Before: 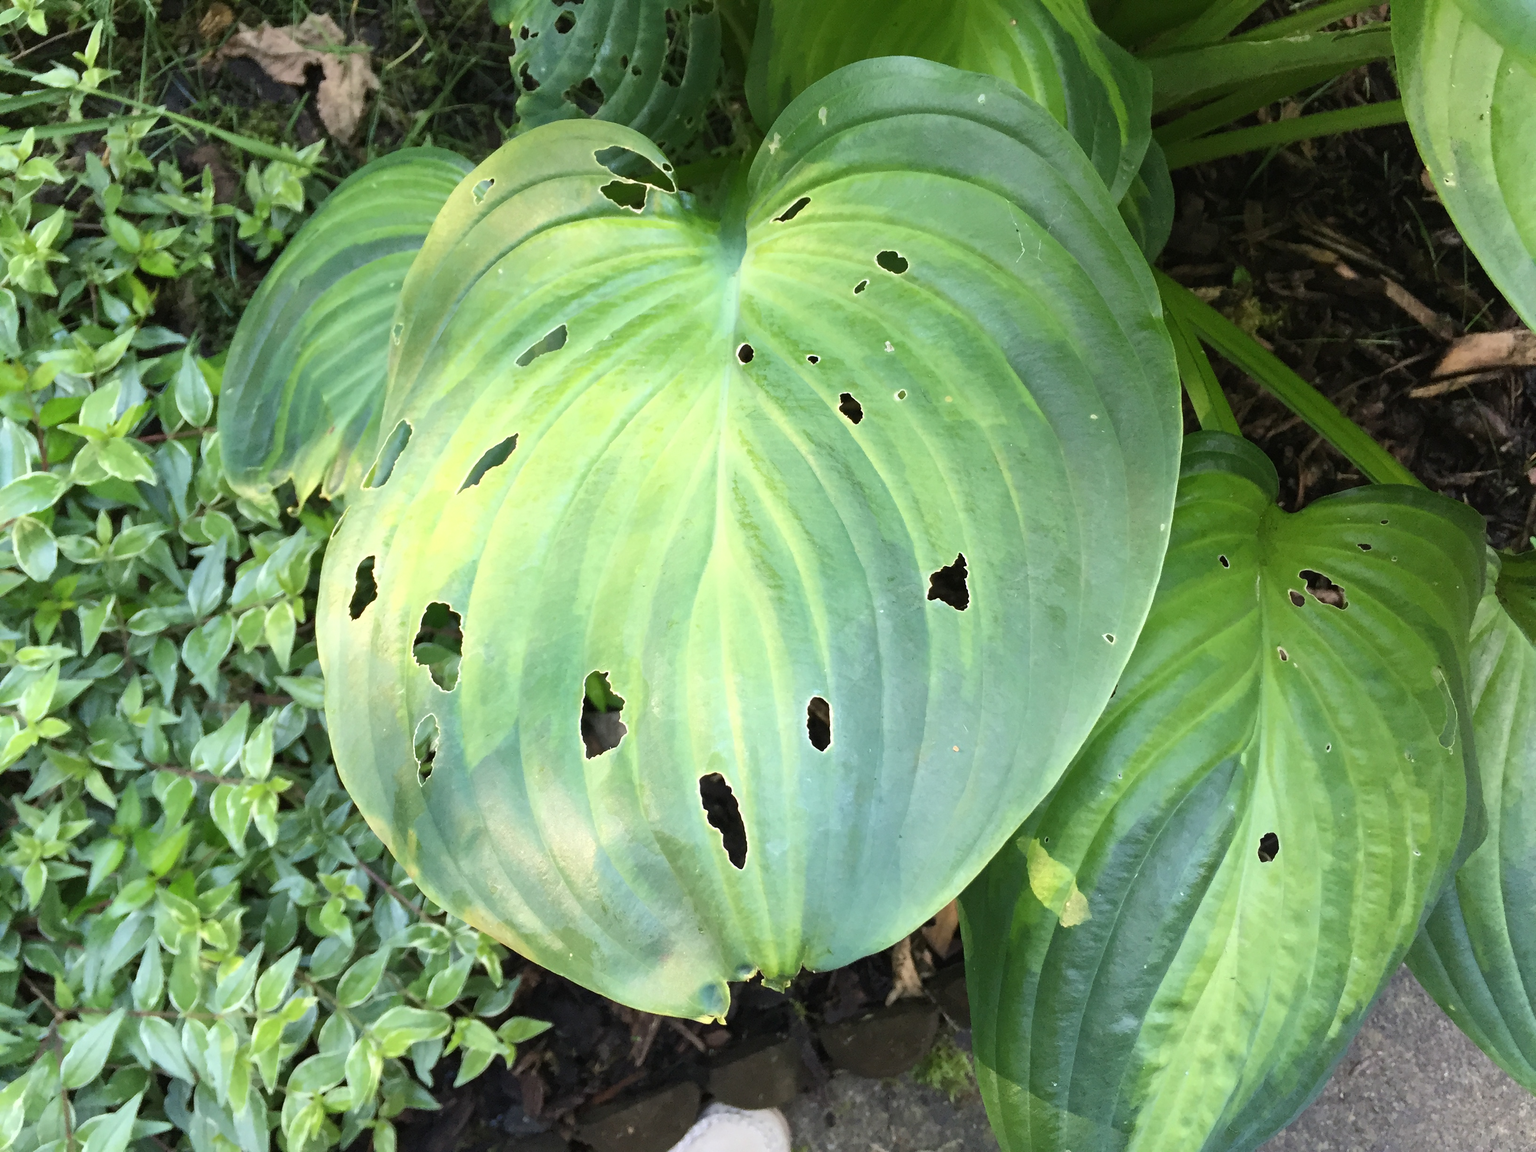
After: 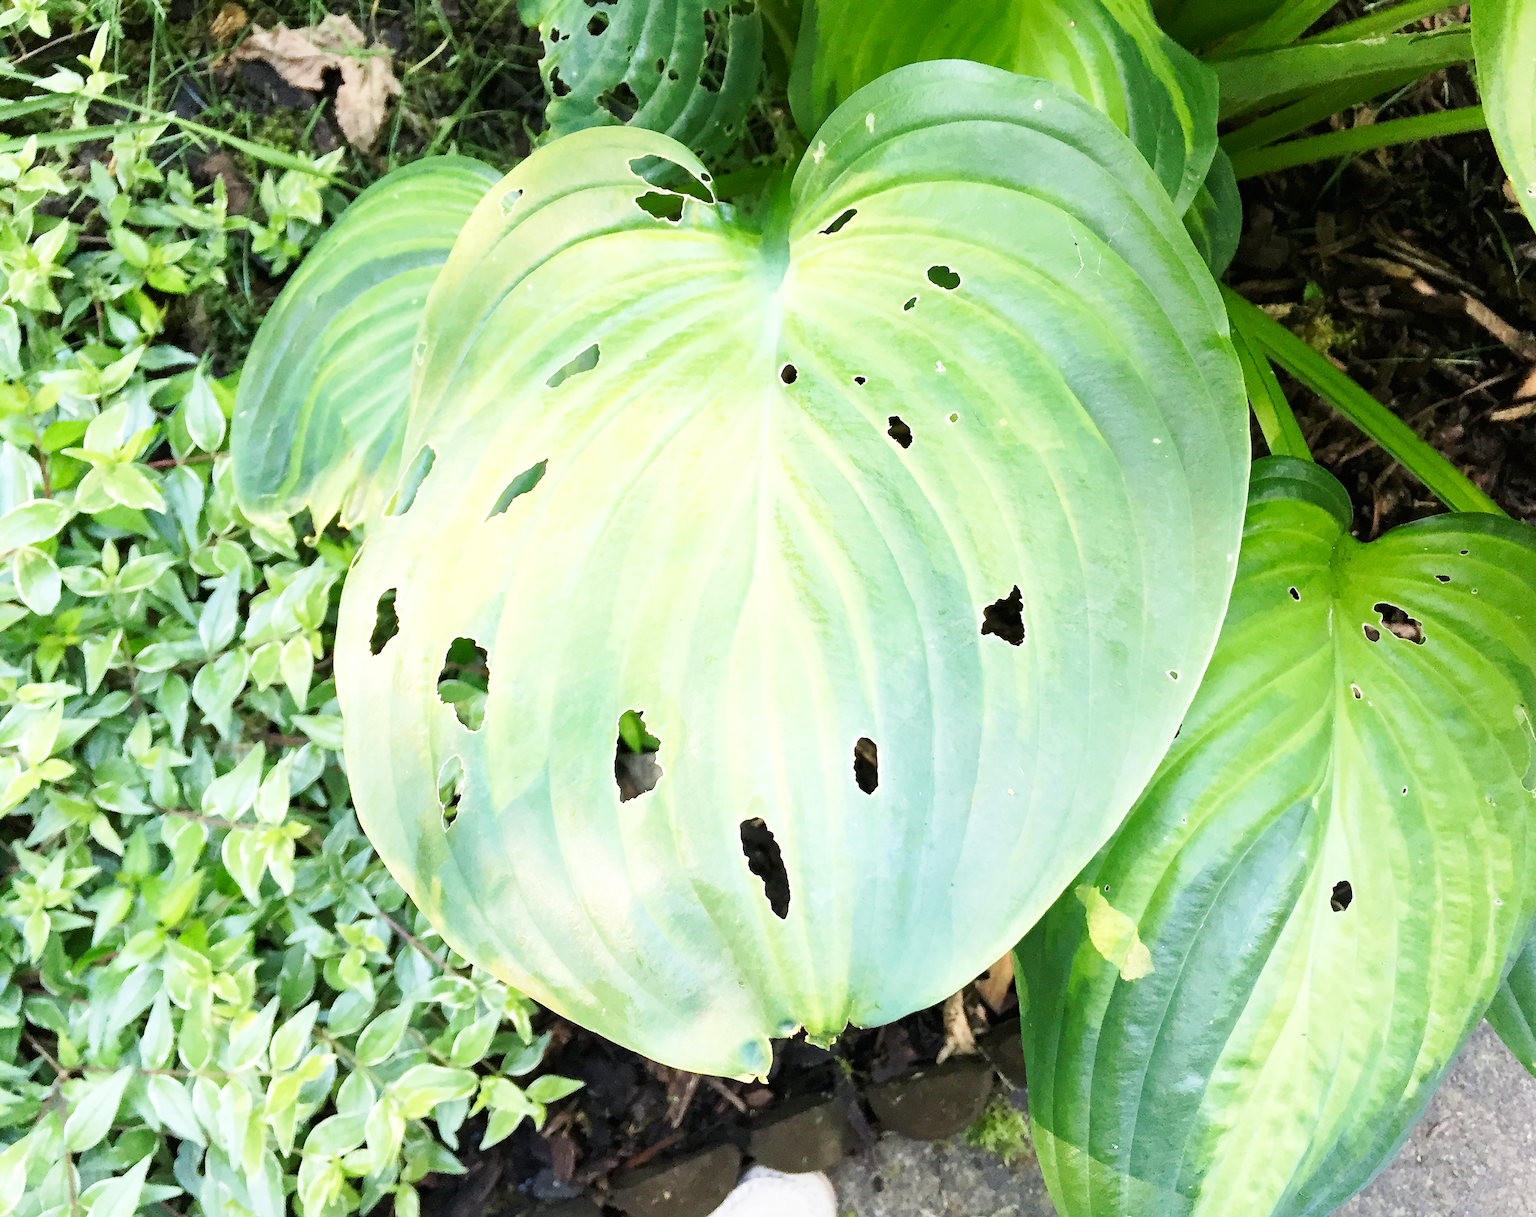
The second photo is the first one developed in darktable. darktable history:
sharpen: radius 1.481, amount 0.404, threshold 1.698
crop and rotate: left 0%, right 5.407%
tone curve: curves: ch0 [(0, 0) (0.641, 0.691) (1, 1)], color space Lab, linked channels, preserve colors none
base curve: curves: ch0 [(0, 0) (0.005, 0.002) (0.15, 0.3) (0.4, 0.7) (0.75, 0.95) (1, 1)], preserve colors none
